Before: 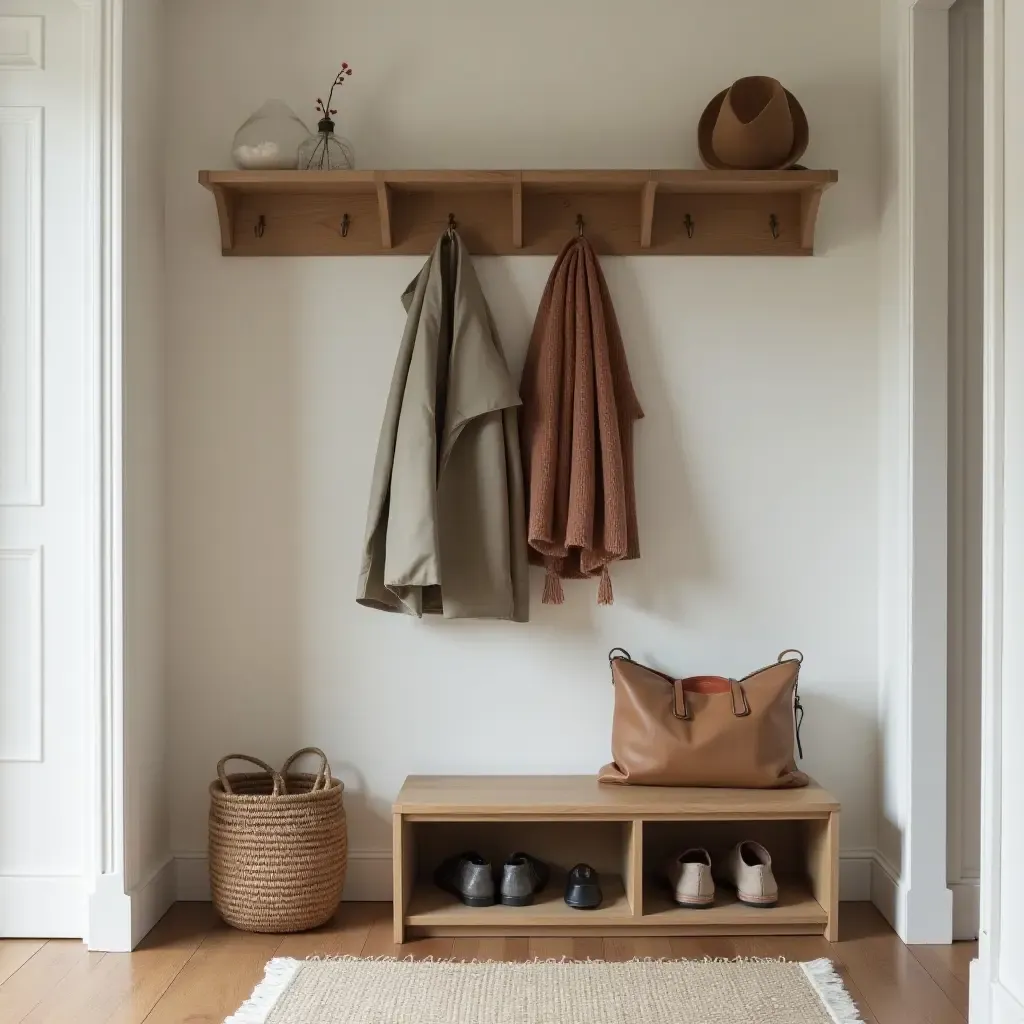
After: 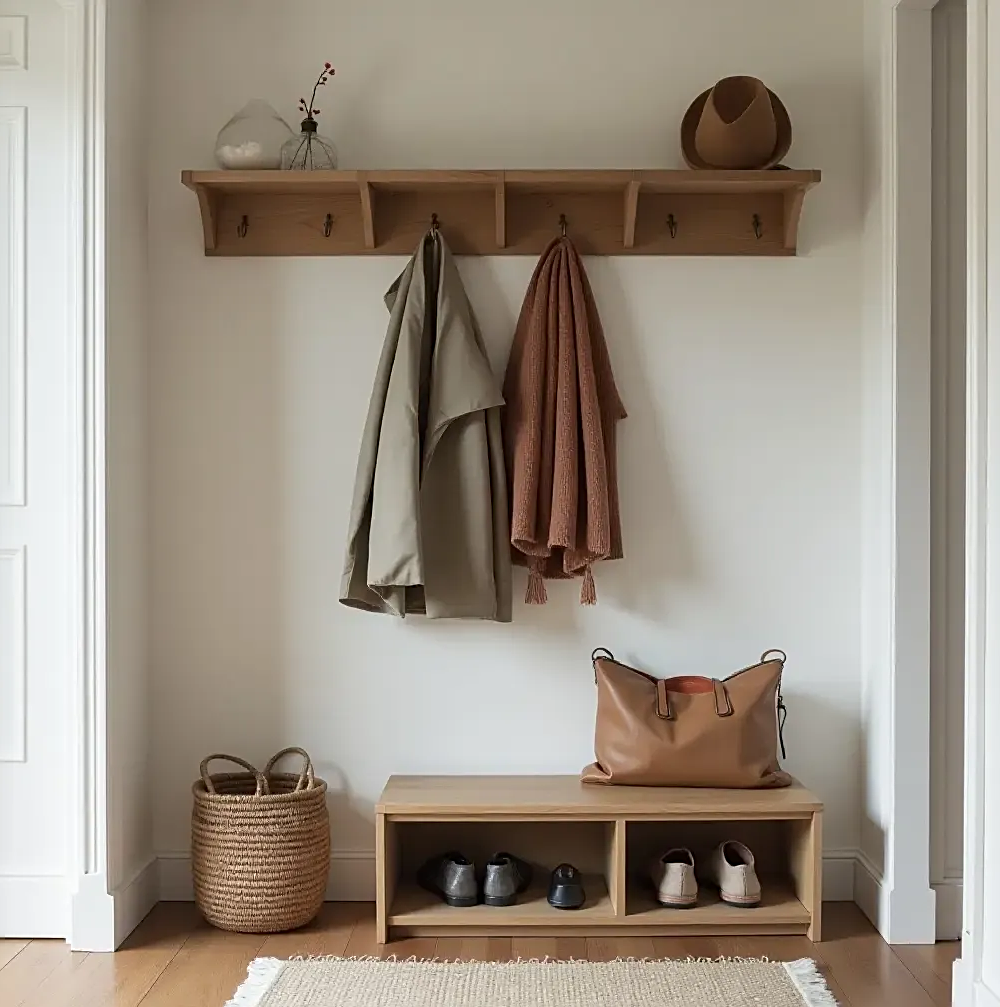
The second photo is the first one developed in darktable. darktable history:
sharpen: on, module defaults
crop and rotate: left 1.749%, right 0.514%, bottom 1.638%
